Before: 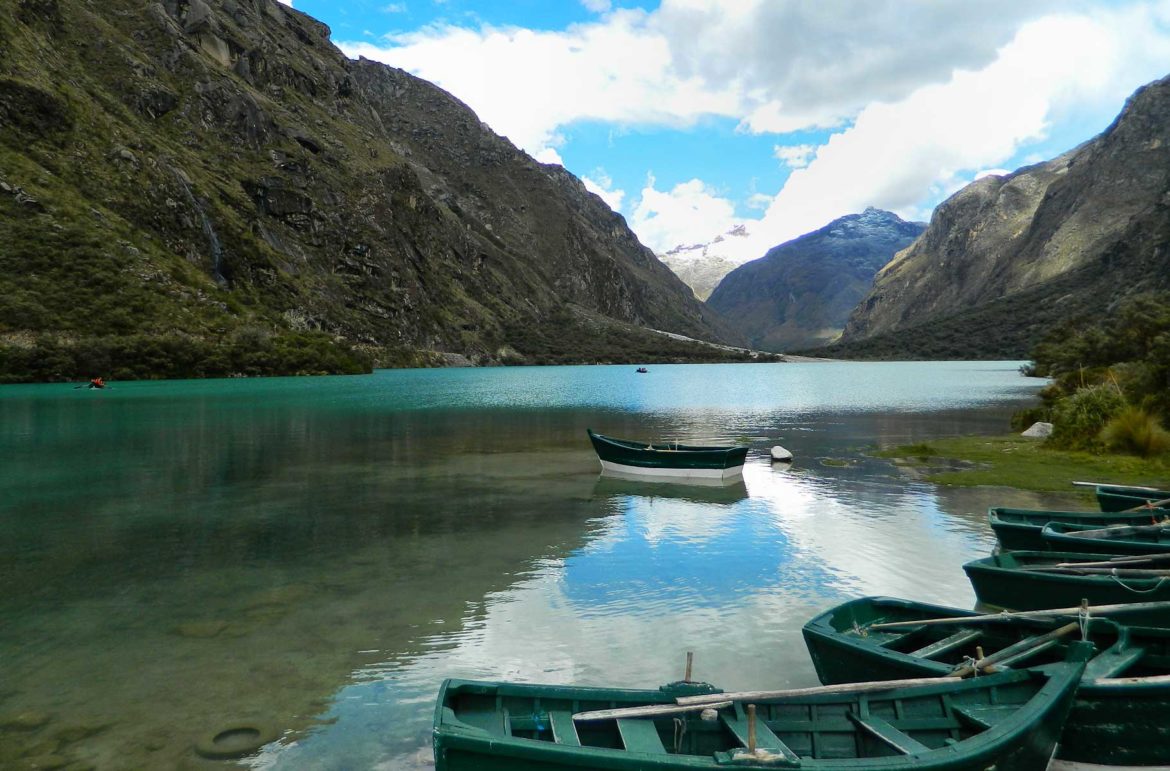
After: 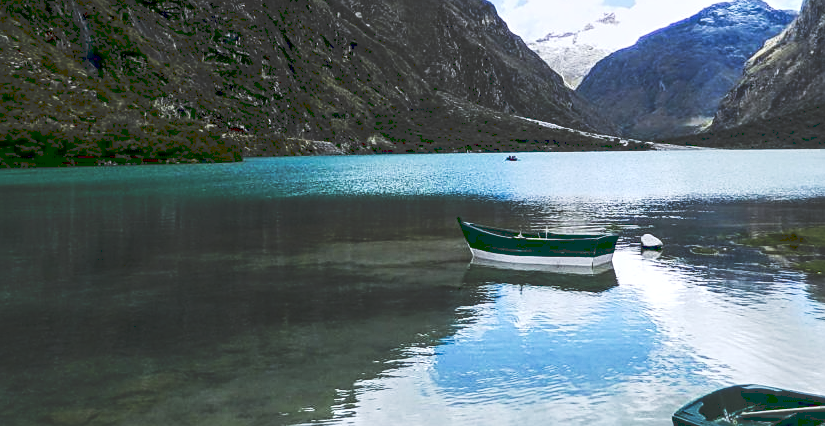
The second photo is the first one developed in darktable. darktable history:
crop: left 11.123%, top 27.61%, right 18.3%, bottom 17.034%
sharpen: on, module defaults
tone curve: curves: ch0 [(0, 0) (0.003, 0.183) (0.011, 0.183) (0.025, 0.184) (0.044, 0.188) (0.069, 0.197) (0.1, 0.204) (0.136, 0.212) (0.177, 0.226) (0.224, 0.24) (0.277, 0.273) (0.335, 0.322) (0.399, 0.388) (0.468, 0.468) (0.543, 0.579) (0.623, 0.686) (0.709, 0.792) (0.801, 0.877) (0.898, 0.939) (1, 1)], preserve colors none
local contrast: on, module defaults
exposure: black level correction 0.009, exposure 0.119 EV, compensate highlight preservation false
white balance: red 0.967, blue 1.119, emerald 0.756
contrast brightness saturation: contrast 0.06, brightness -0.01, saturation -0.23
